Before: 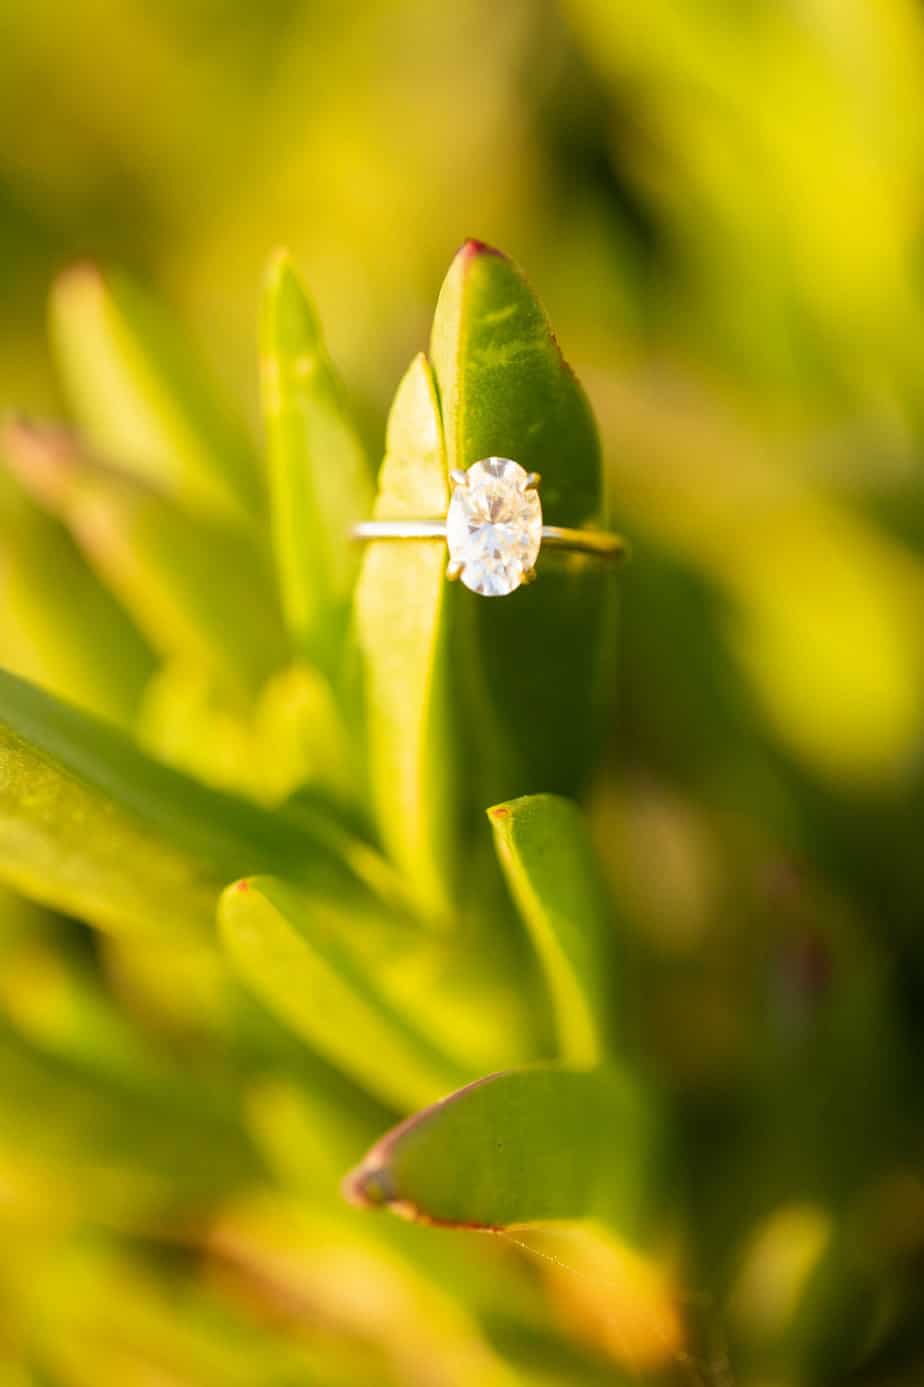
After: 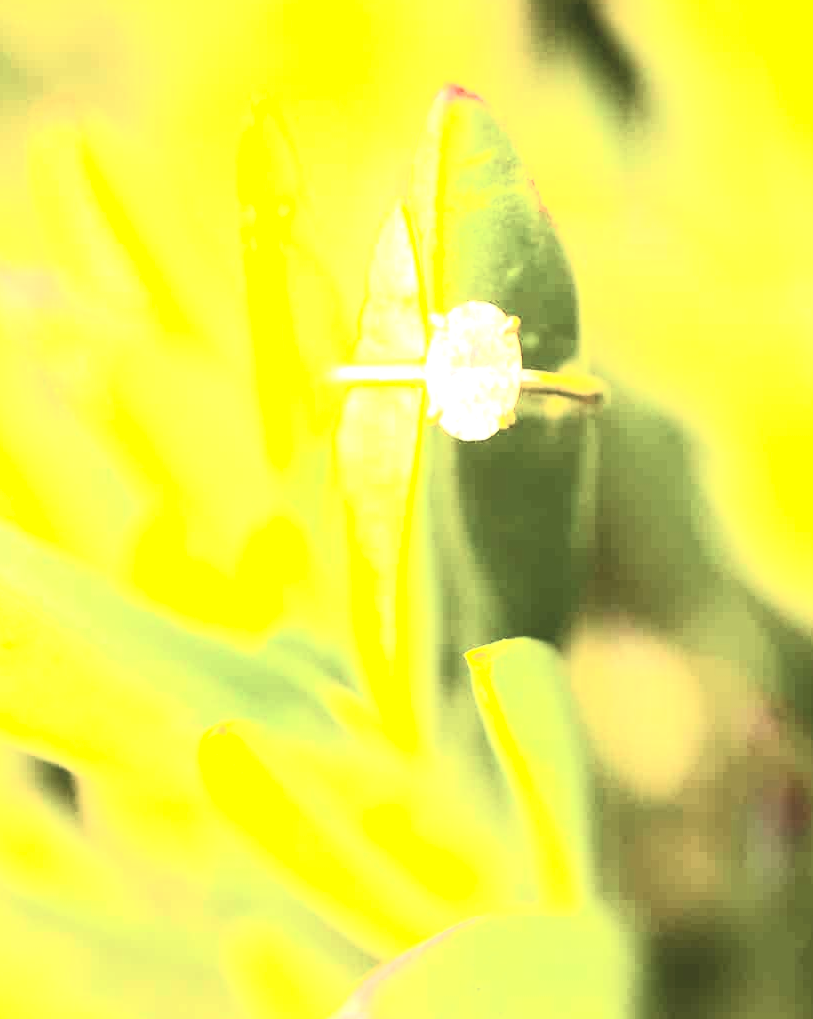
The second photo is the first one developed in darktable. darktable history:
exposure: black level correction 0, exposure 1.195 EV, compensate highlight preservation false
contrast brightness saturation: contrast 0.426, brightness 0.55, saturation -0.181
crop and rotate: left 2.303%, top 11.275%, right 9.605%, bottom 15.193%
tone equalizer: -8 EV -0.729 EV, -7 EV -0.704 EV, -6 EV -0.61 EV, -5 EV -0.398 EV, -3 EV 0.367 EV, -2 EV 0.6 EV, -1 EV 0.686 EV, +0 EV 0.756 EV, edges refinement/feathering 500, mask exposure compensation -1.57 EV, preserve details no
